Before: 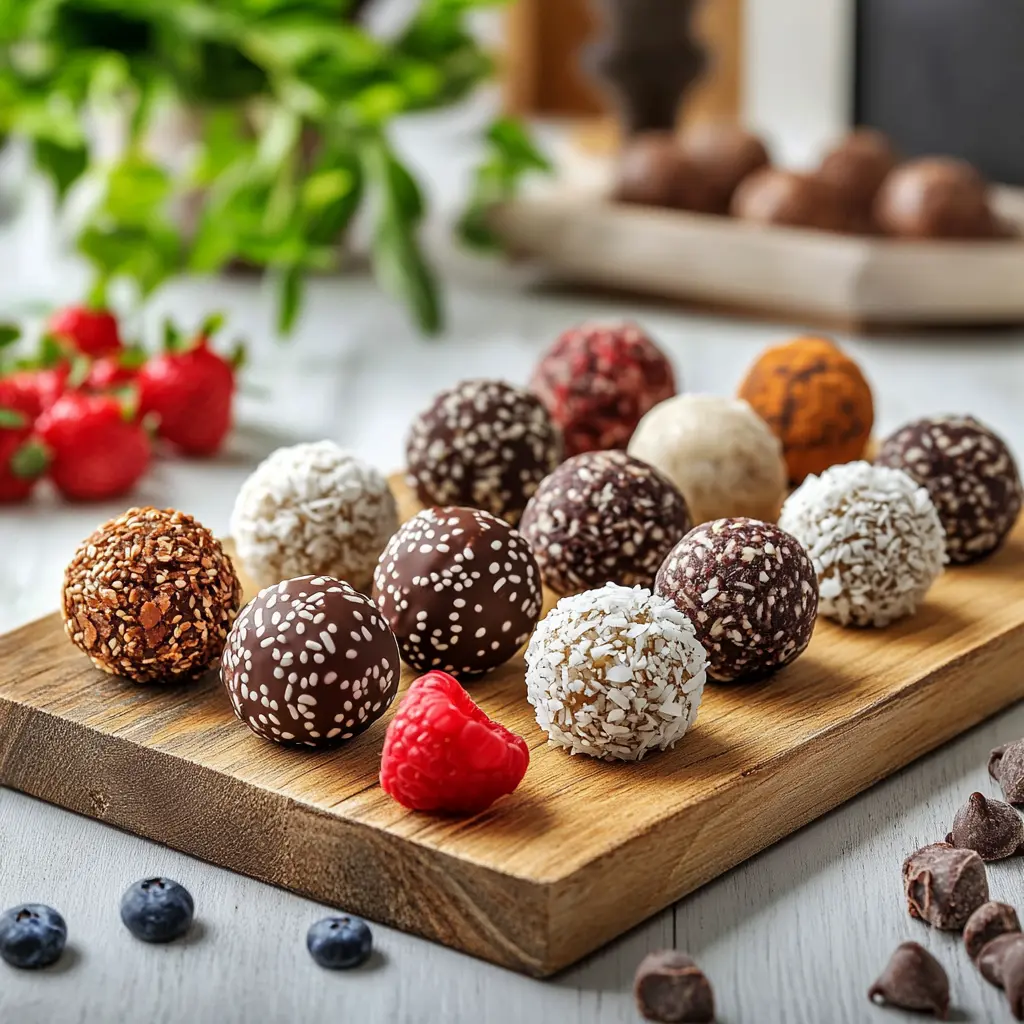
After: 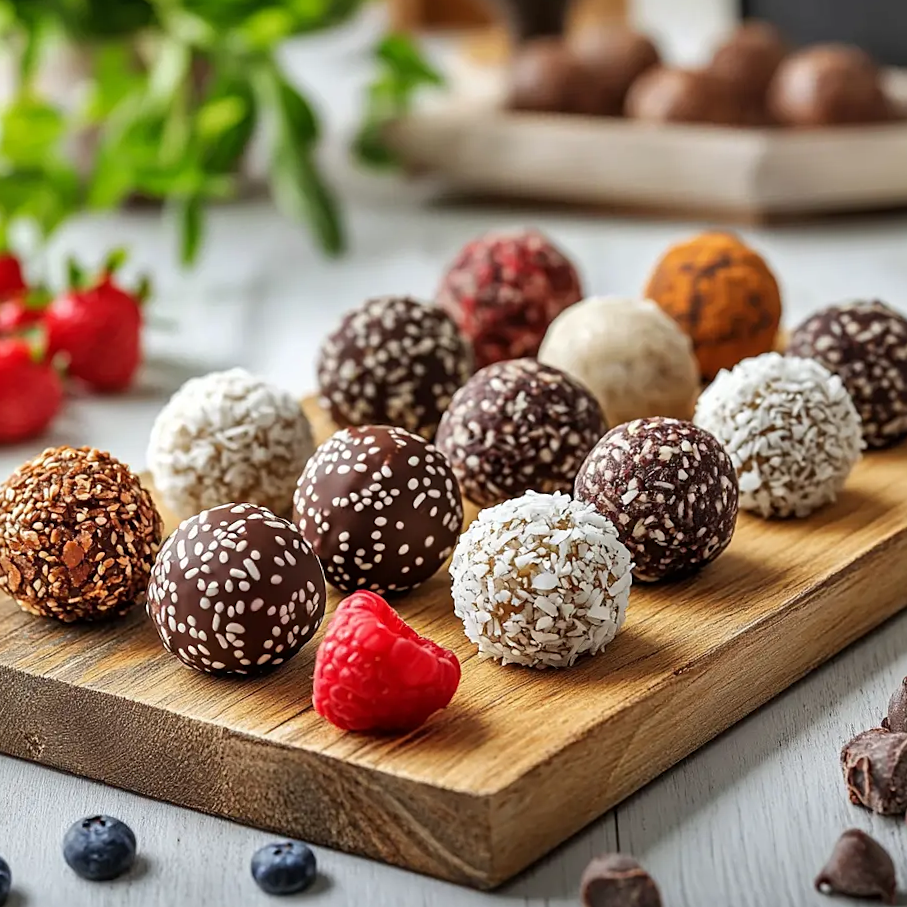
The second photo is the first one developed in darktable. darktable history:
crop and rotate: angle 3.85°, left 5.666%, top 5.674%
sharpen: amount 0.214
